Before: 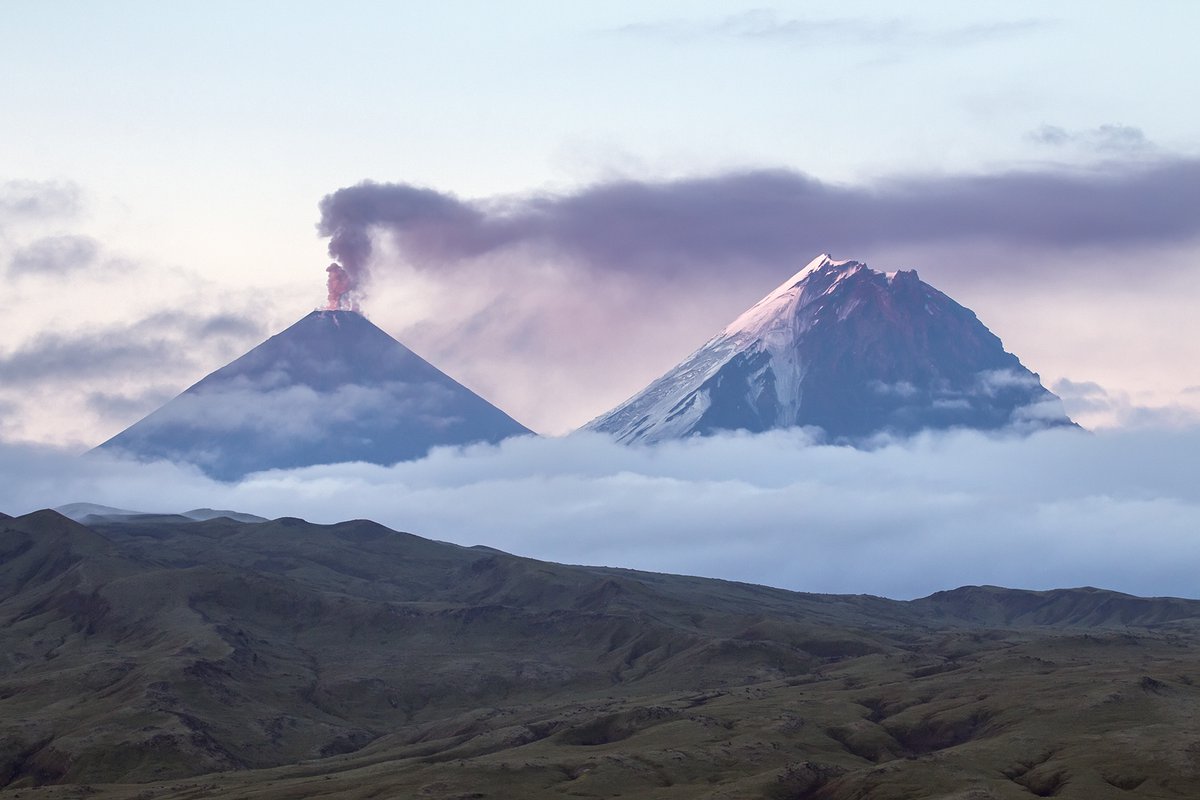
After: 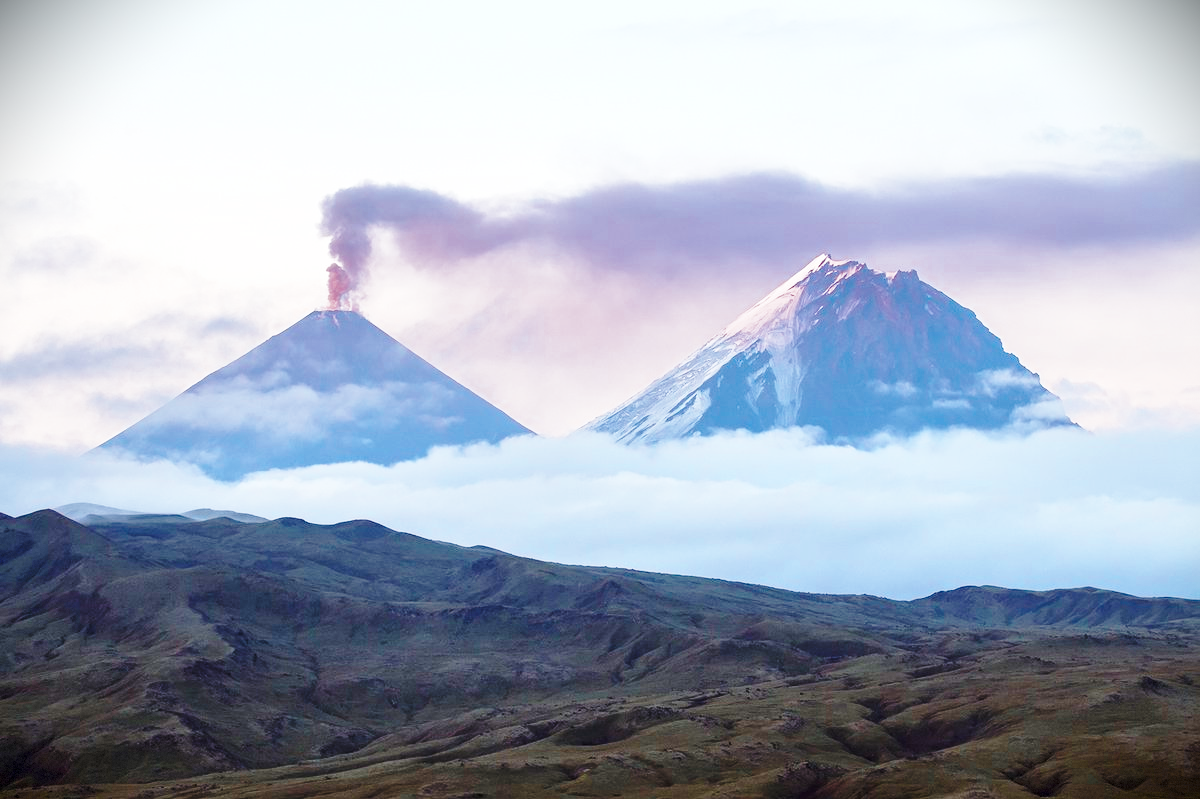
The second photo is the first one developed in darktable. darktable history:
base curve: curves: ch0 [(0, 0) (0.032, 0.037) (0.105, 0.228) (0.435, 0.76) (0.856, 0.983) (1, 1)], preserve colors none
vignetting: fall-off start 97.22%, brightness -0.993, saturation 0.491, width/height ratio 1.186, dithering 8-bit output, unbound false
crop: bottom 0.058%
color zones: curves: ch0 [(0.11, 0.396) (0.195, 0.36) (0.25, 0.5) (0.303, 0.412) (0.357, 0.544) (0.75, 0.5) (0.967, 0.328)]; ch1 [(0, 0.468) (0.112, 0.512) (0.202, 0.6) (0.25, 0.5) (0.307, 0.352) (0.357, 0.544) (0.75, 0.5) (0.963, 0.524)]
